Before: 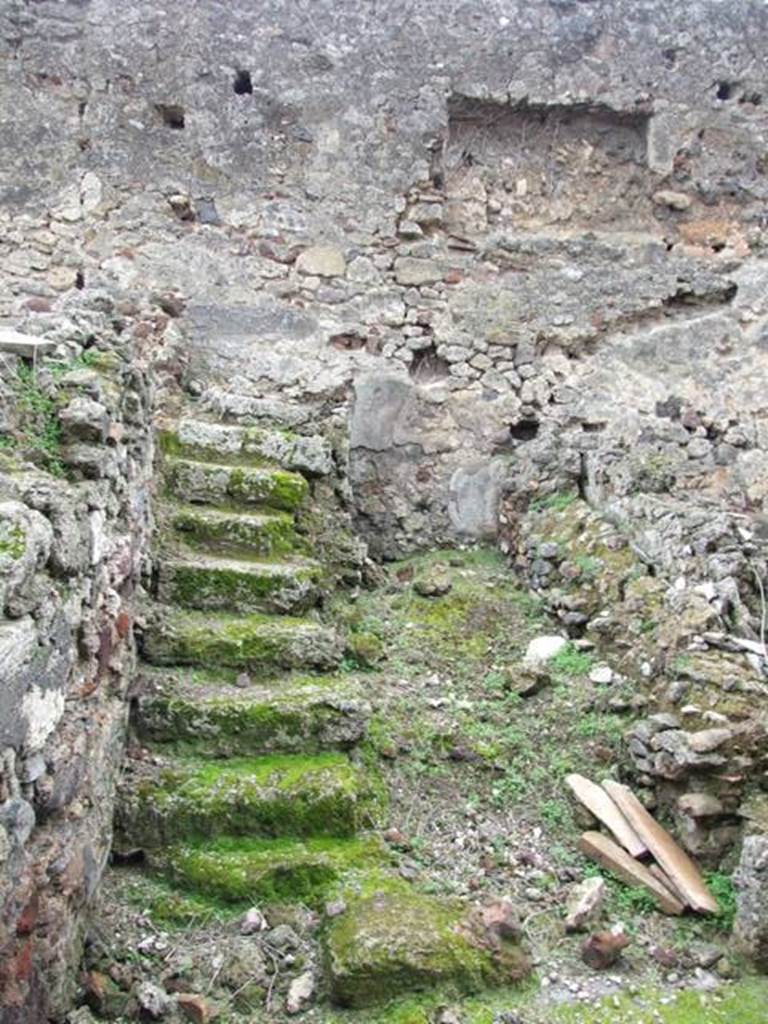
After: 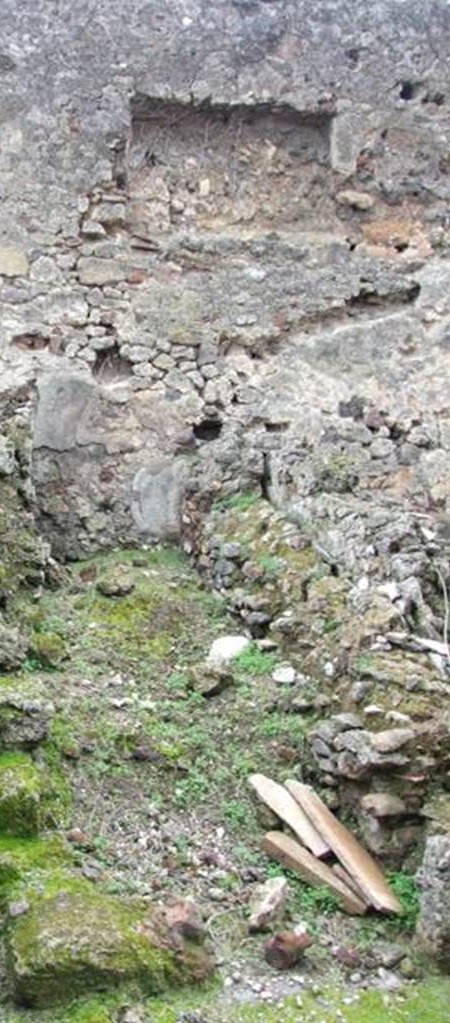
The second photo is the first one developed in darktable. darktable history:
tone equalizer: edges refinement/feathering 500, mask exposure compensation -1.57 EV, preserve details no
crop: left 41.351%
